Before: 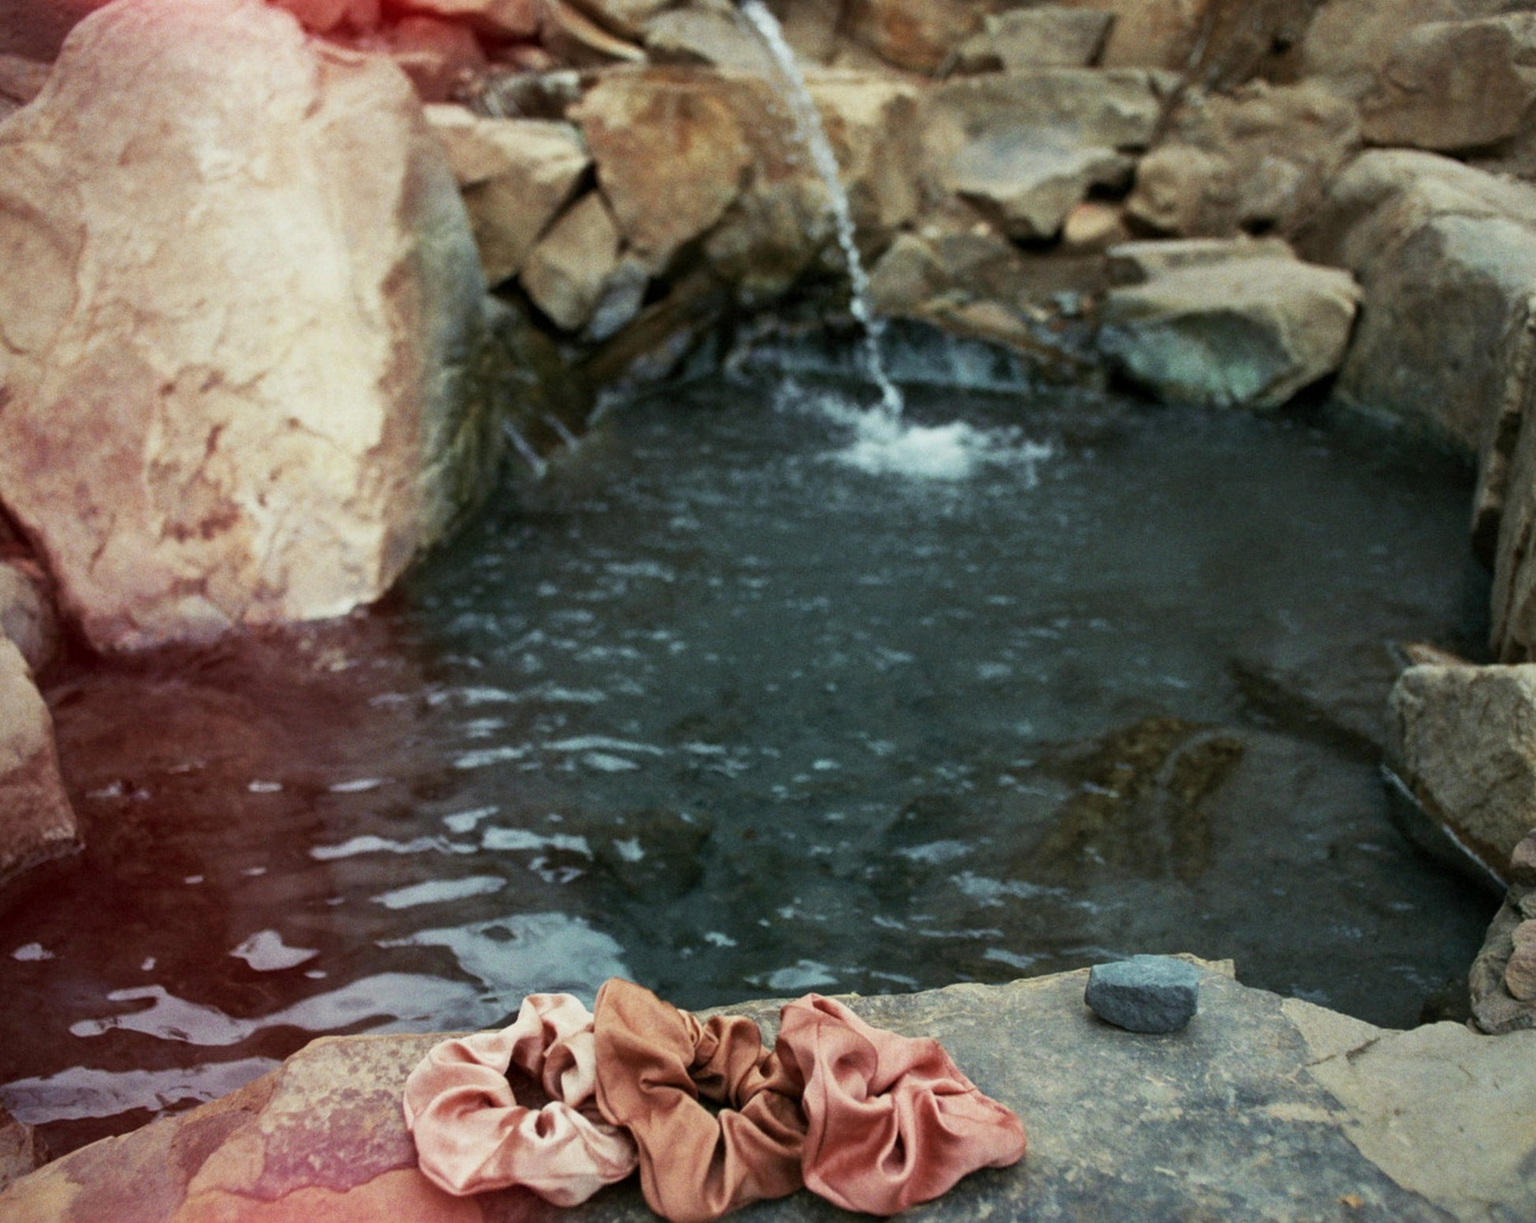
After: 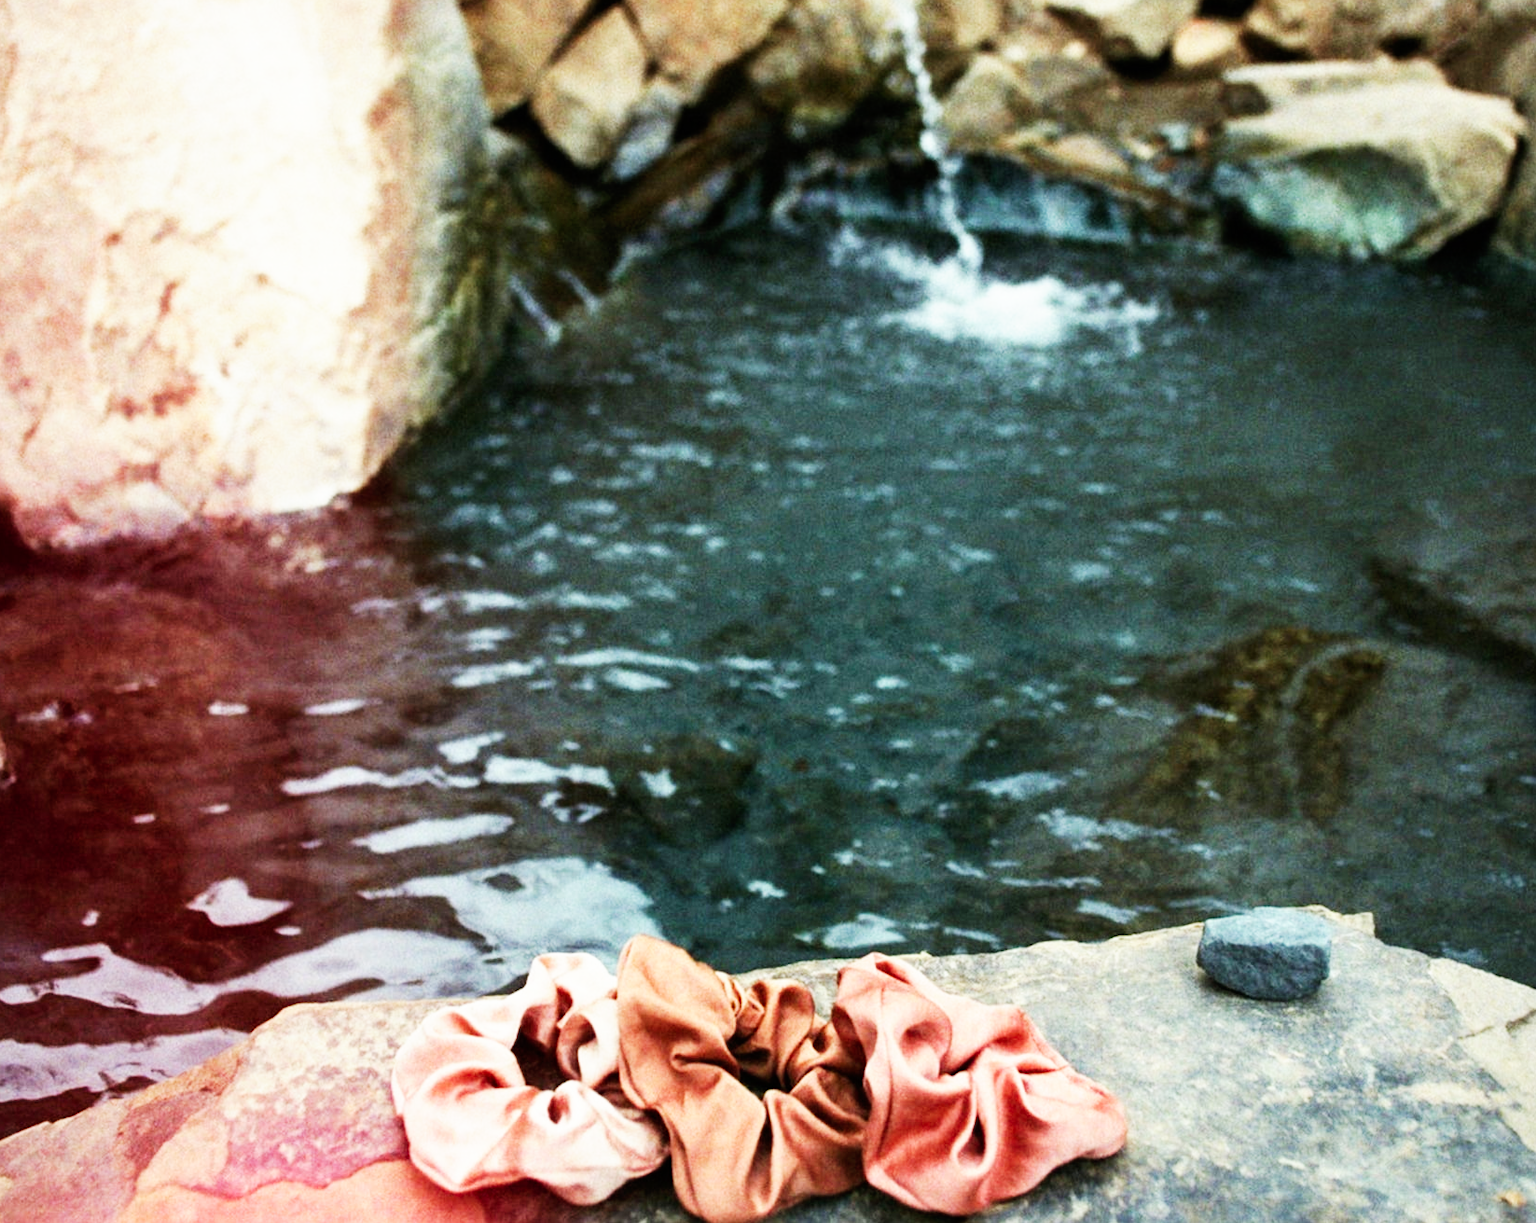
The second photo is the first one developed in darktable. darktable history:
base curve: curves: ch0 [(0, 0) (0.007, 0.004) (0.027, 0.03) (0.046, 0.07) (0.207, 0.54) (0.442, 0.872) (0.673, 0.972) (1, 1)], preserve colors none
crop and rotate: left 4.686%, top 15.347%, right 10.656%
